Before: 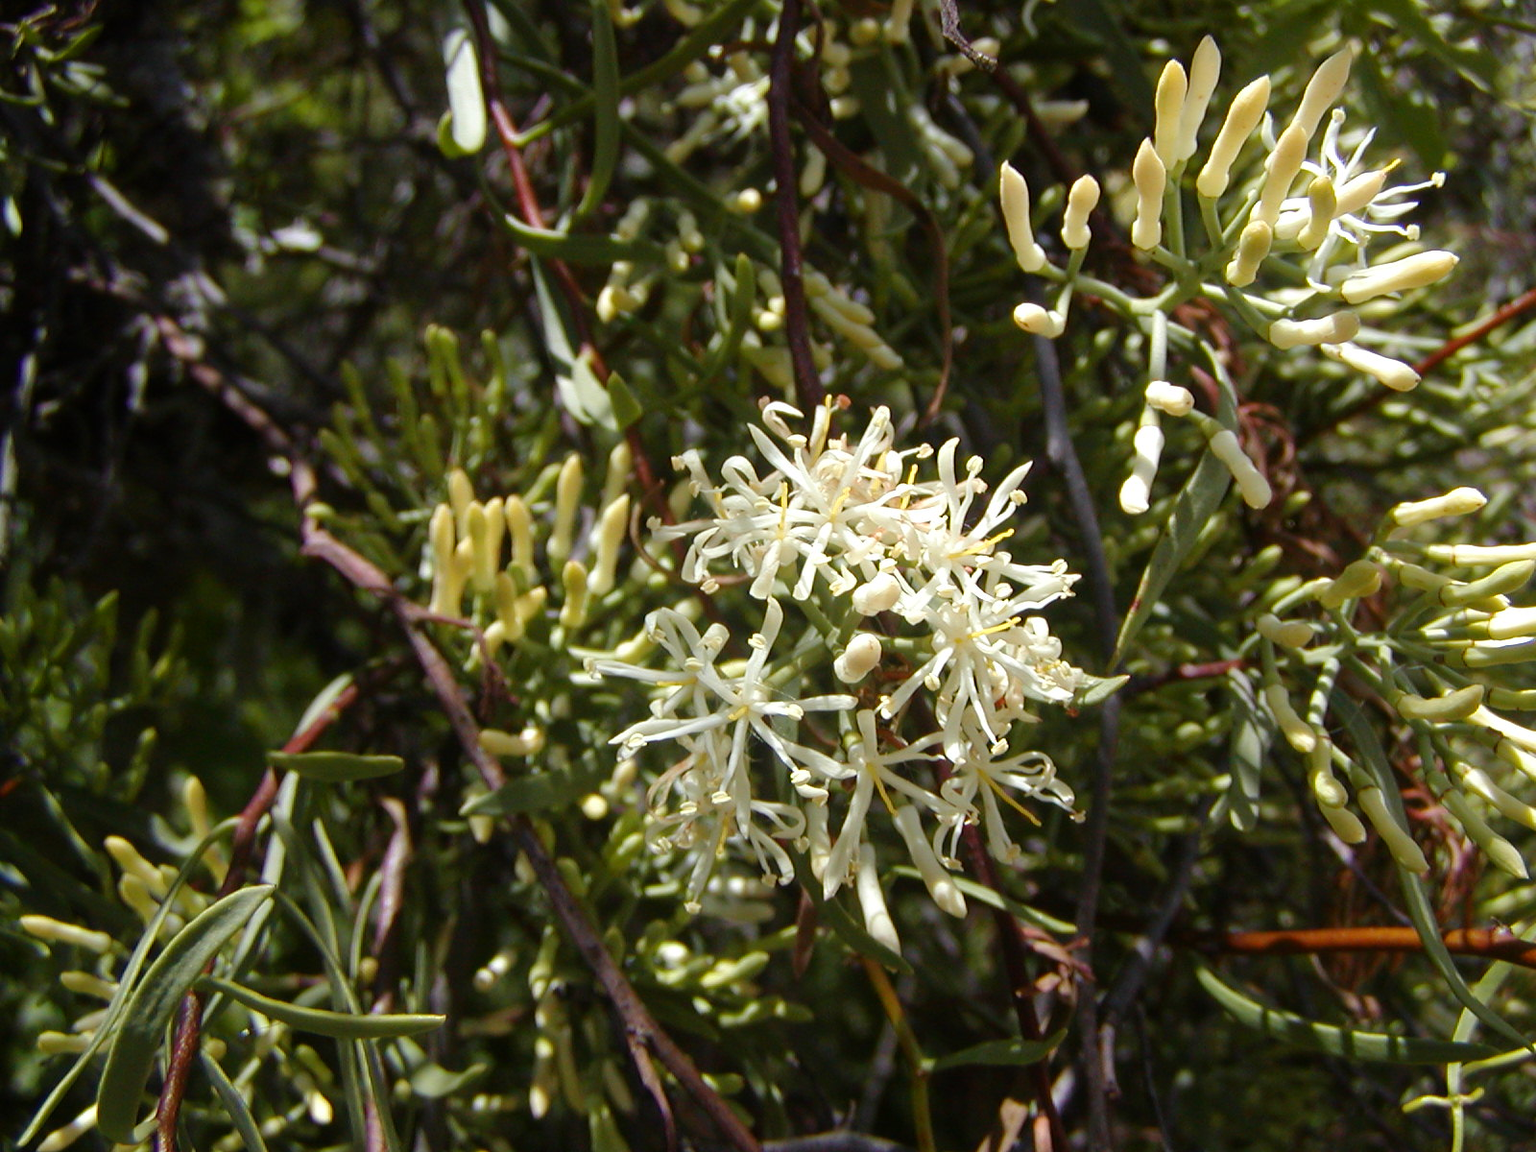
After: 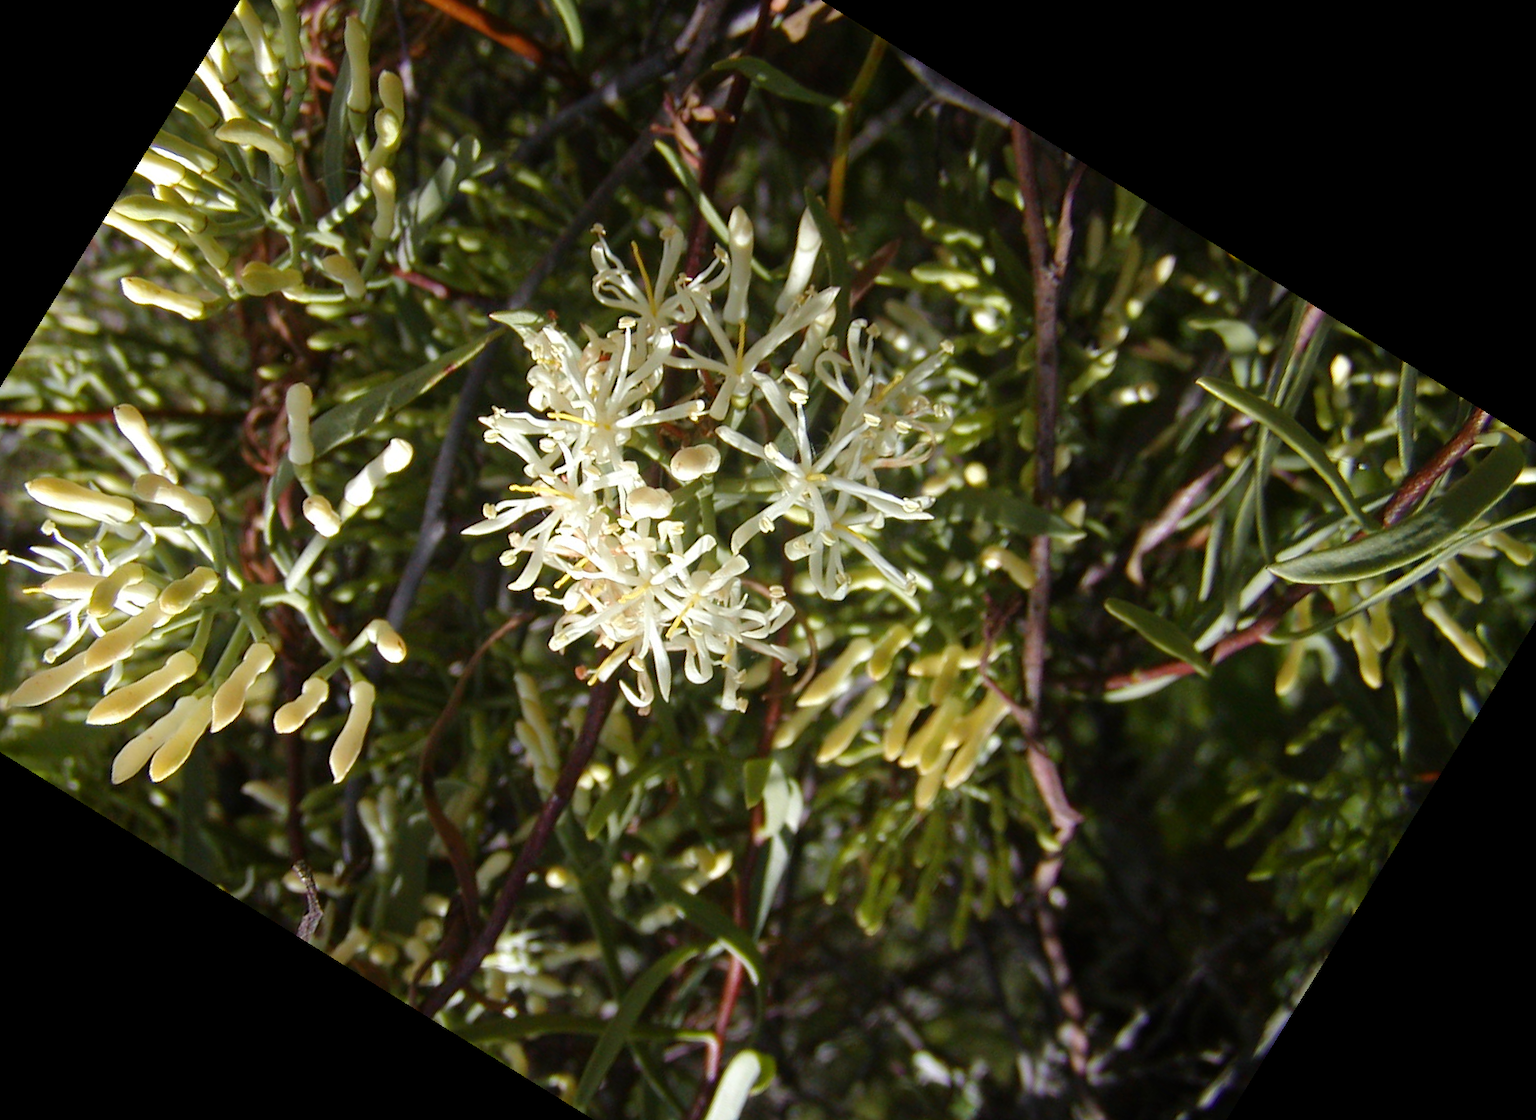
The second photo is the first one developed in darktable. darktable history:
crop and rotate: angle 148.22°, left 9.14%, top 15.597%, right 4.377%, bottom 16.958%
